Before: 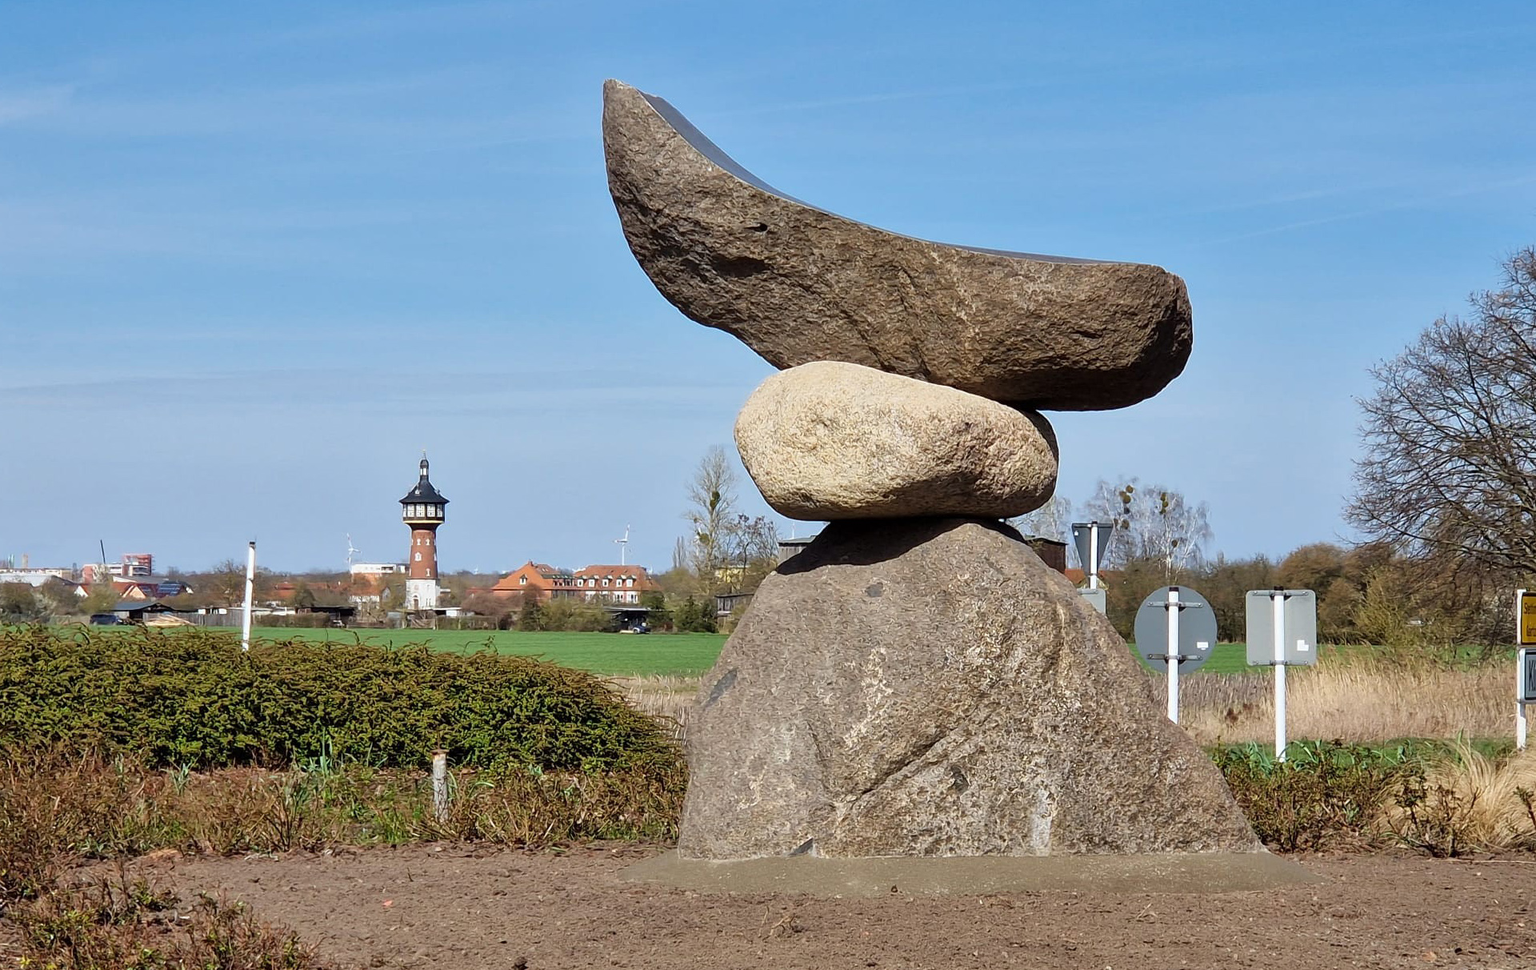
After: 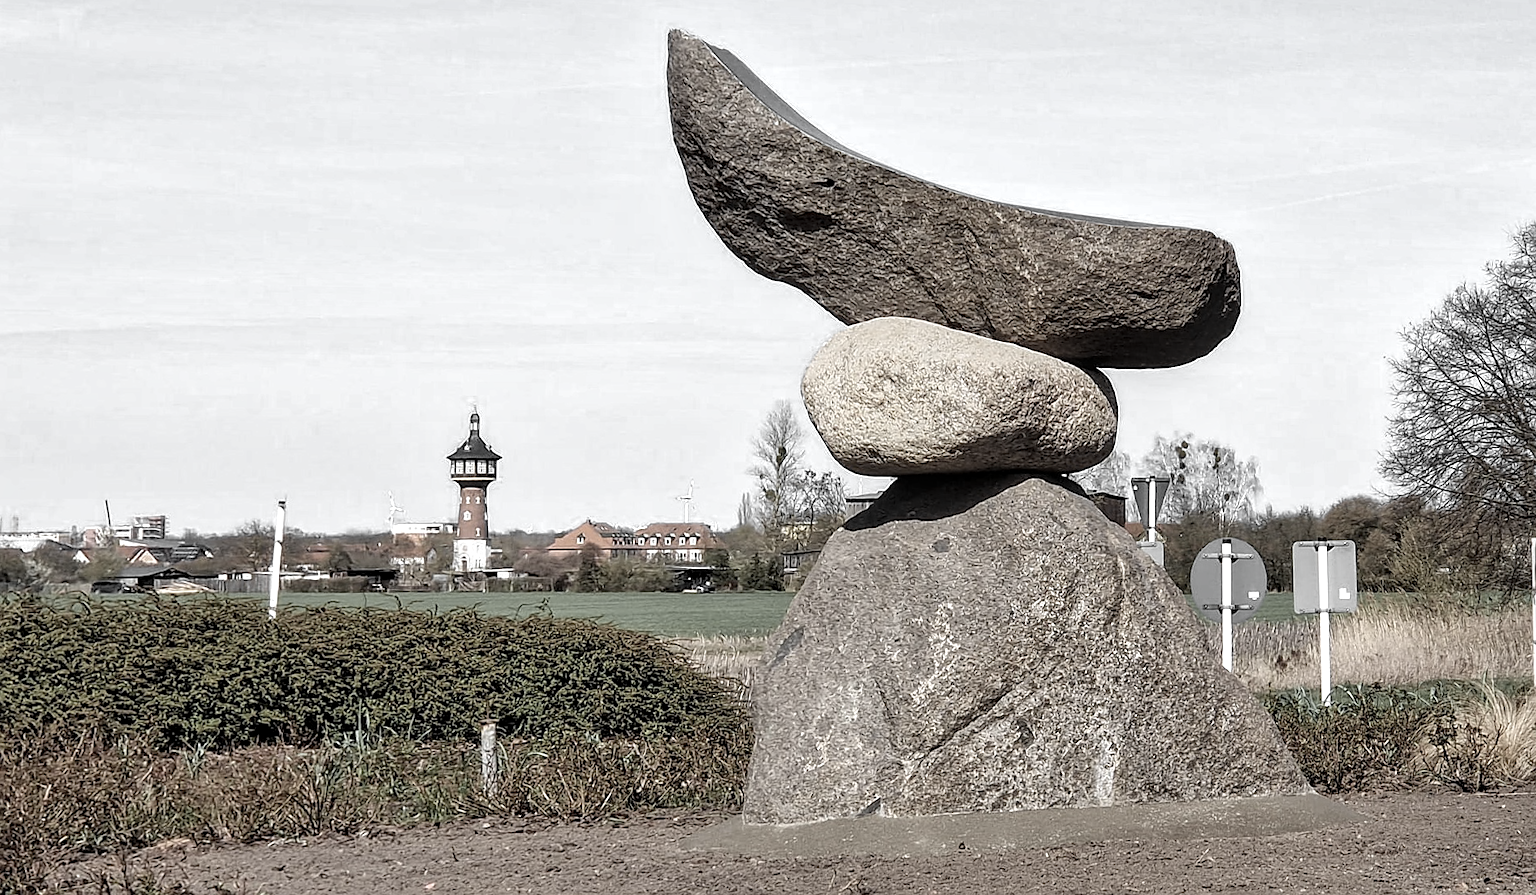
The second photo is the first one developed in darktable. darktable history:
local contrast: detail 130%
color zones: curves: ch0 [(0, 0.613) (0.01, 0.613) (0.245, 0.448) (0.498, 0.529) (0.642, 0.665) (0.879, 0.777) (0.99, 0.613)]; ch1 [(0, 0.035) (0.121, 0.189) (0.259, 0.197) (0.415, 0.061) (0.589, 0.022) (0.732, 0.022) (0.857, 0.026) (0.991, 0.053)]
exposure: exposure 0.2 EV, compensate highlight preservation false
sharpen: on, module defaults
rotate and perspective: rotation -0.013°, lens shift (vertical) -0.027, lens shift (horizontal) 0.178, crop left 0.016, crop right 0.989, crop top 0.082, crop bottom 0.918
